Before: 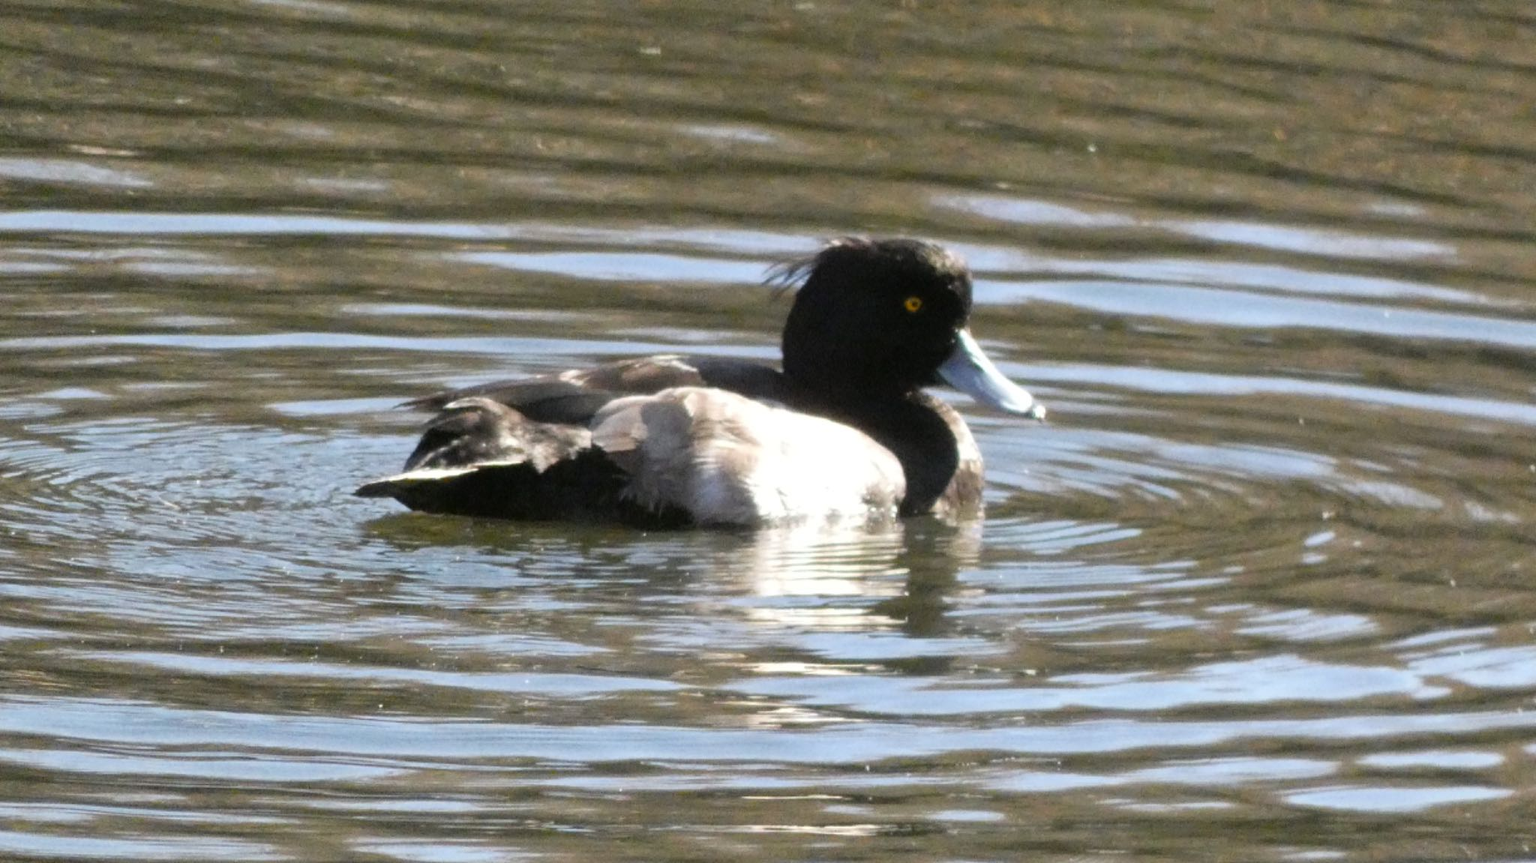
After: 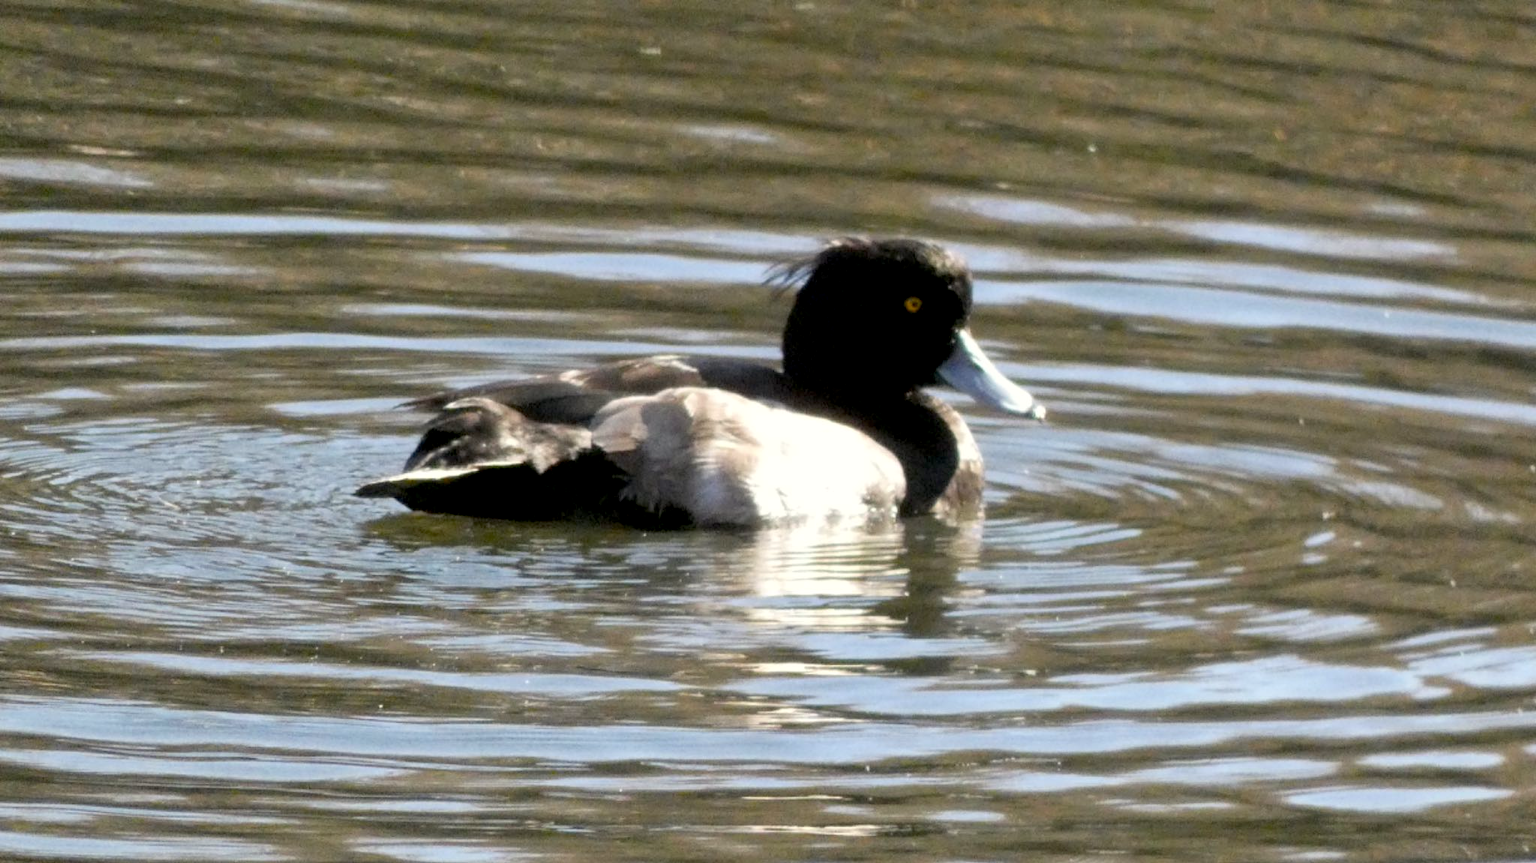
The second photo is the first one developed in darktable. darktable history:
color correction: highlights b* 3
exposure: black level correction 0.009, exposure 0.014 EV, compensate highlight preservation false
